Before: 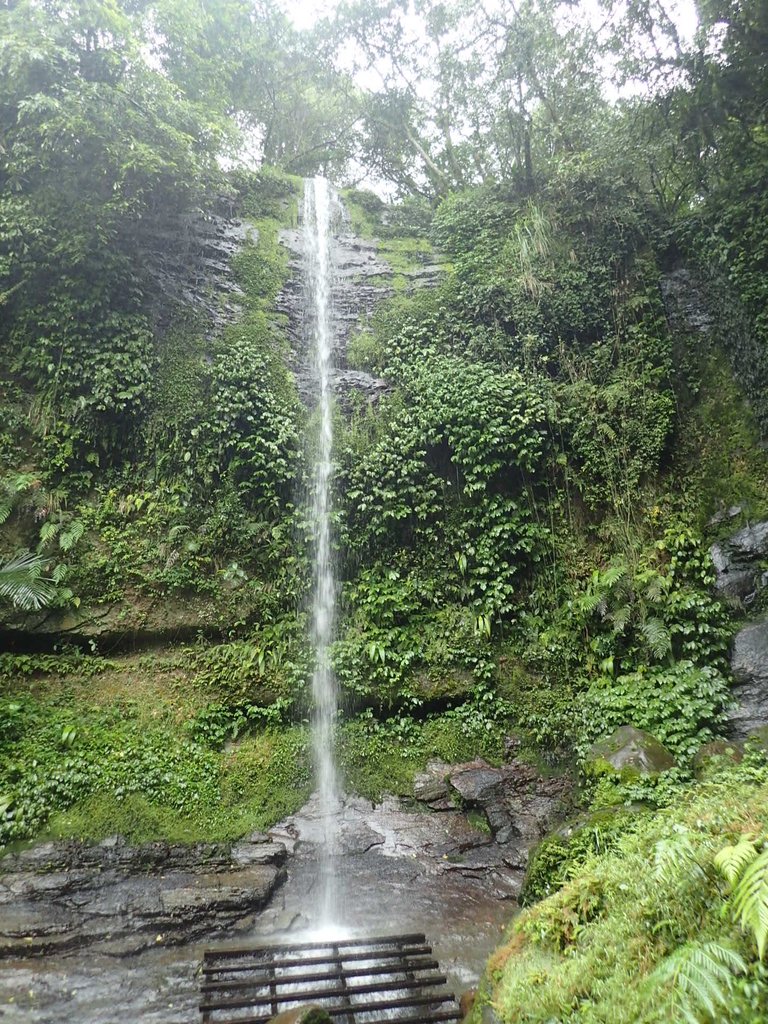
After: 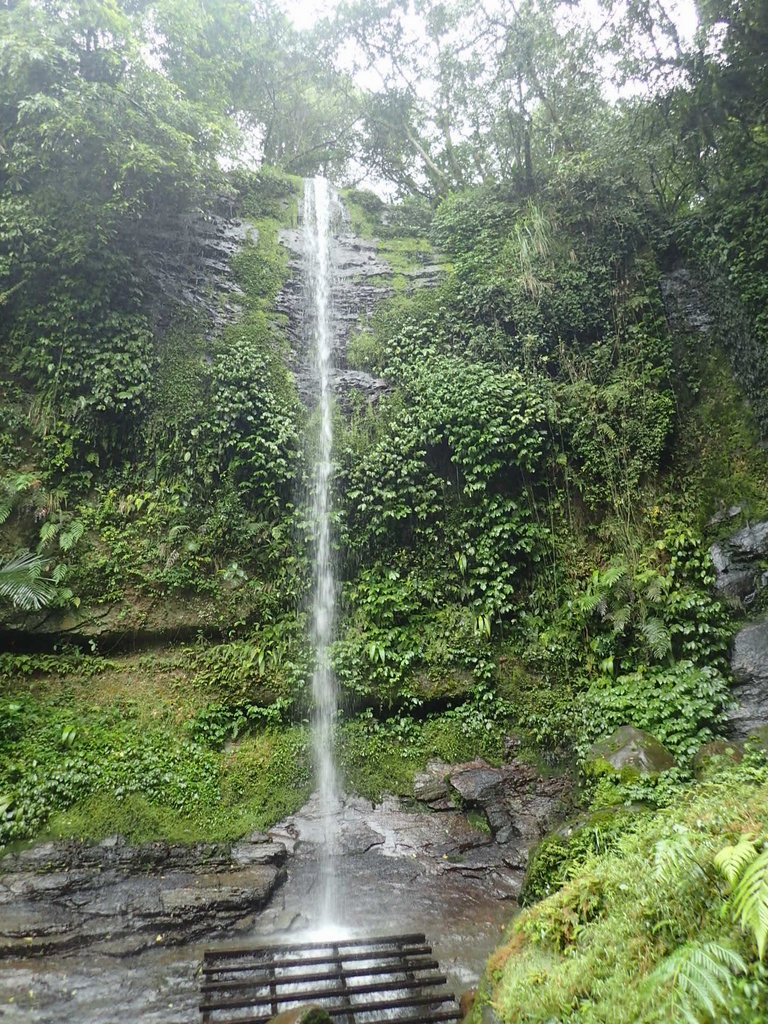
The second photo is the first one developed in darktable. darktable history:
contrast brightness saturation: contrast -0.016, brightness -0.014, saturation 0.033
